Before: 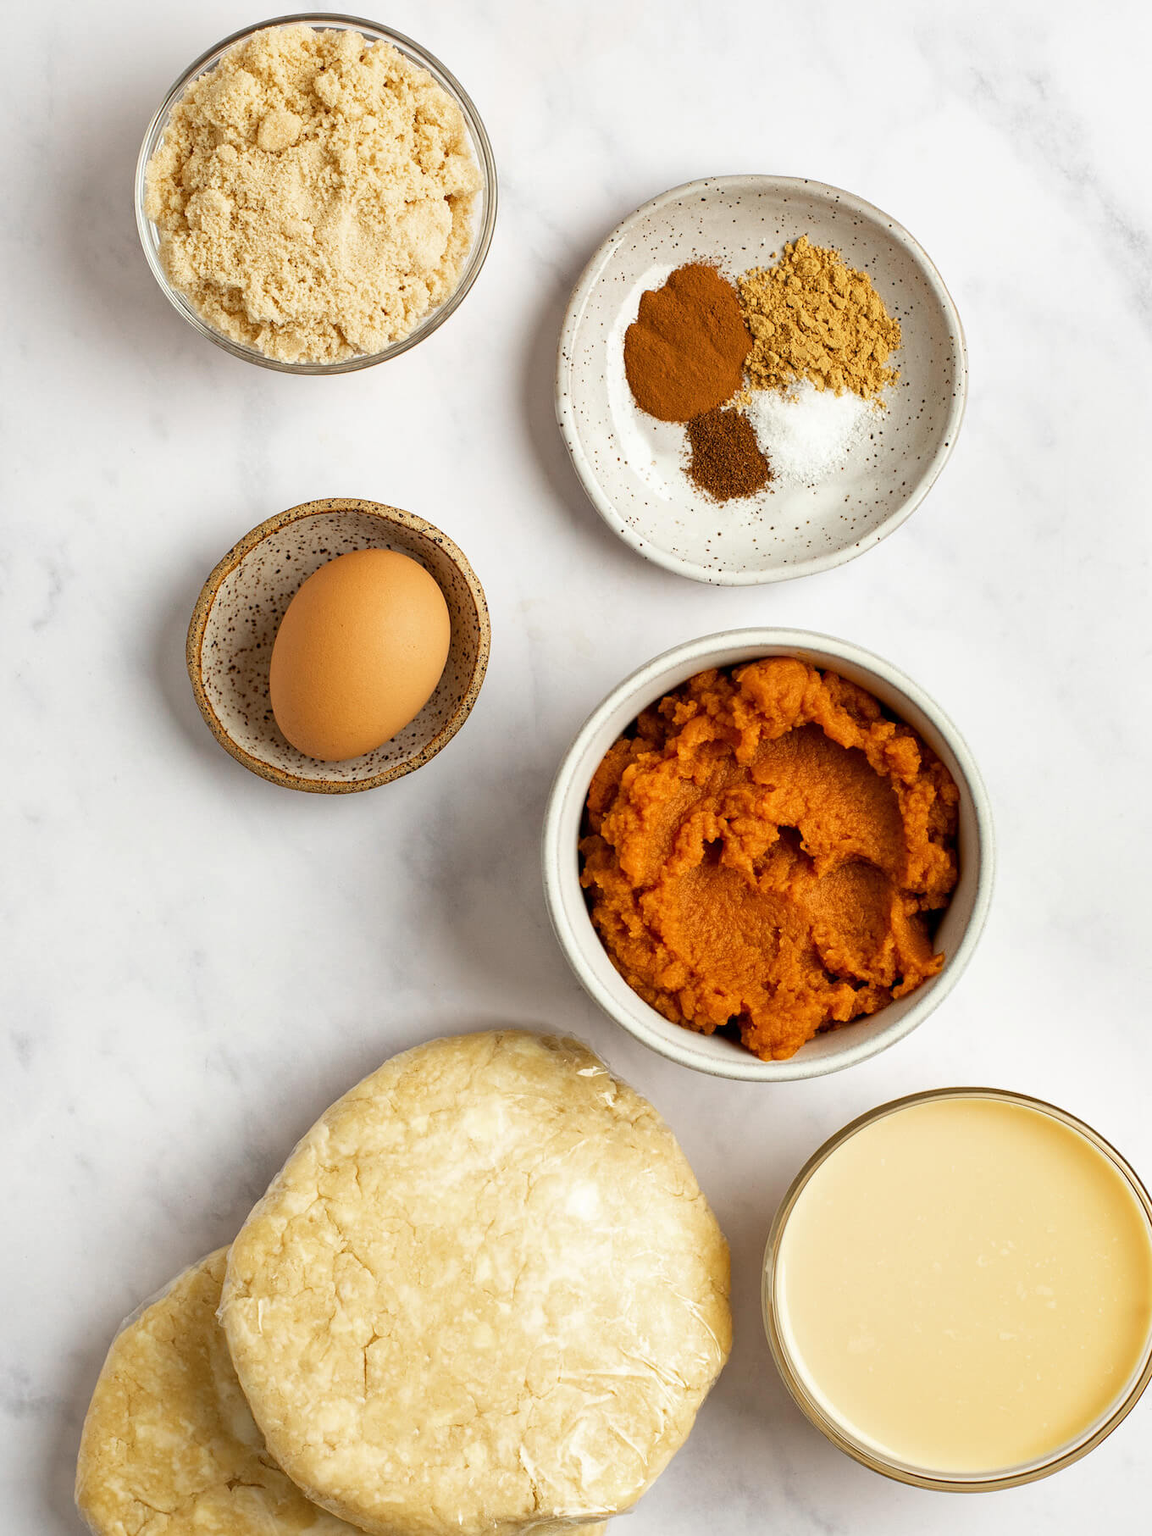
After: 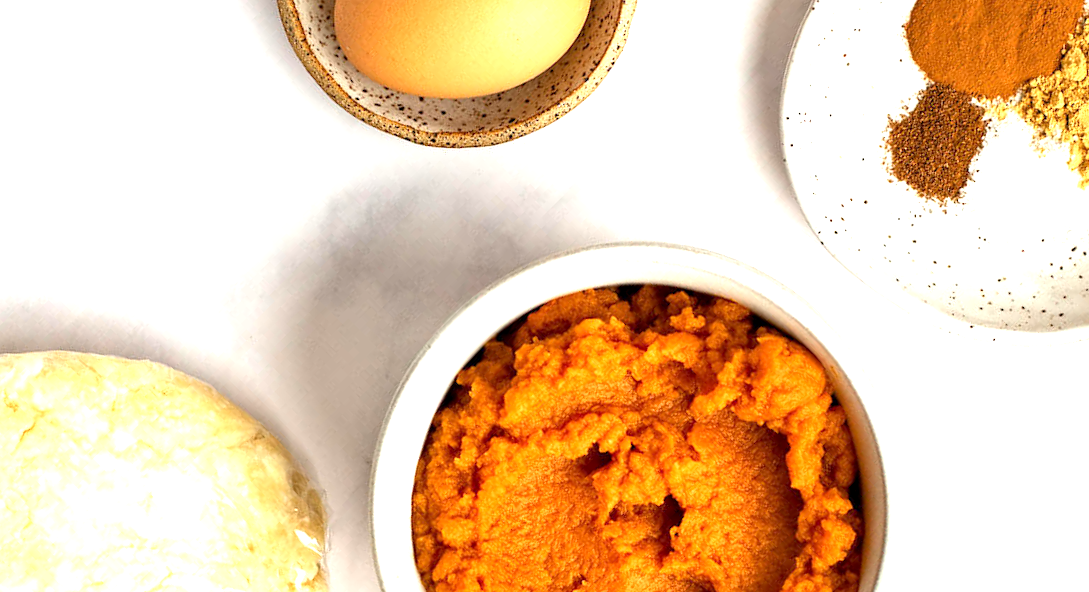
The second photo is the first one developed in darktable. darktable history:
crop and rotate: angle -45.29°, top 16.563%, right 0.907%, bottom 11.606%
exposure: black level correction 0.001, exposure 1.12 EV, compensate highlight preservation false
